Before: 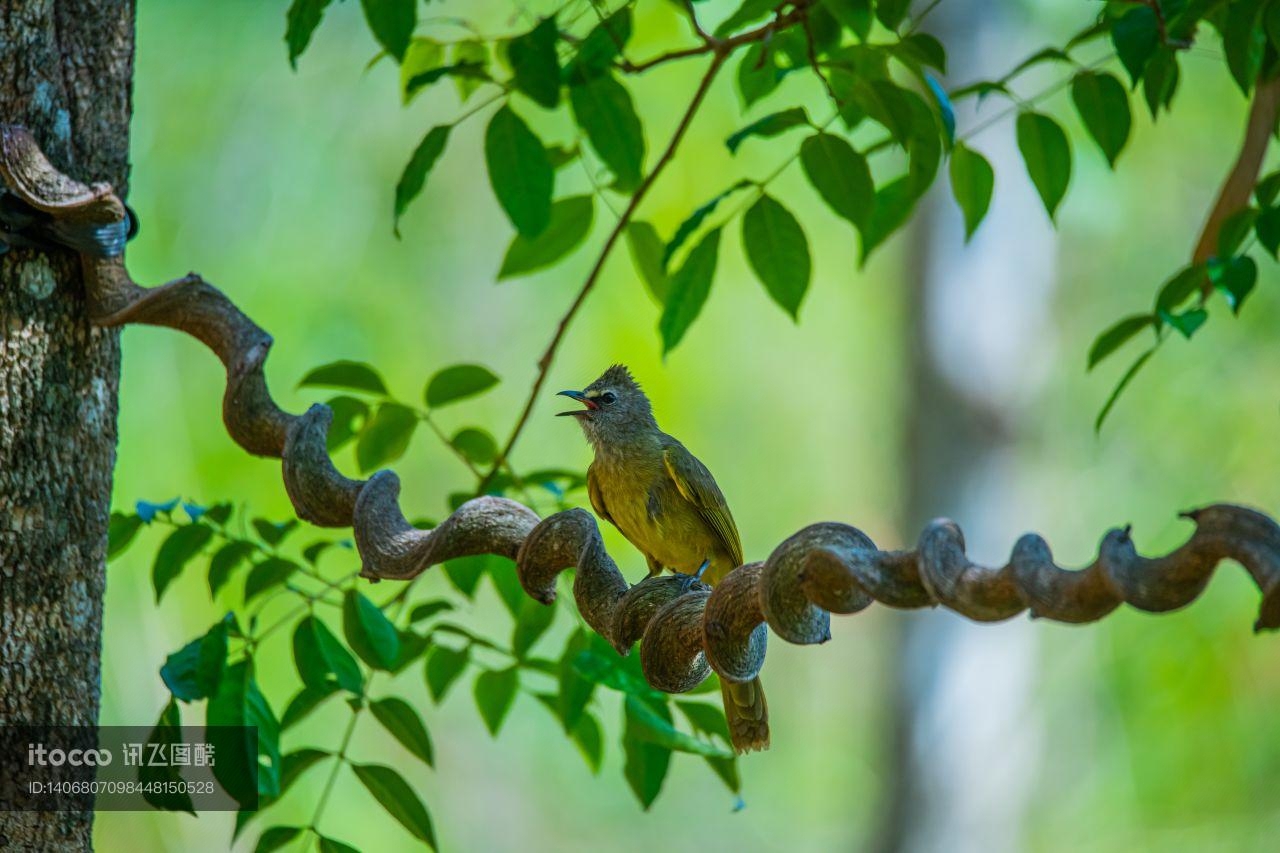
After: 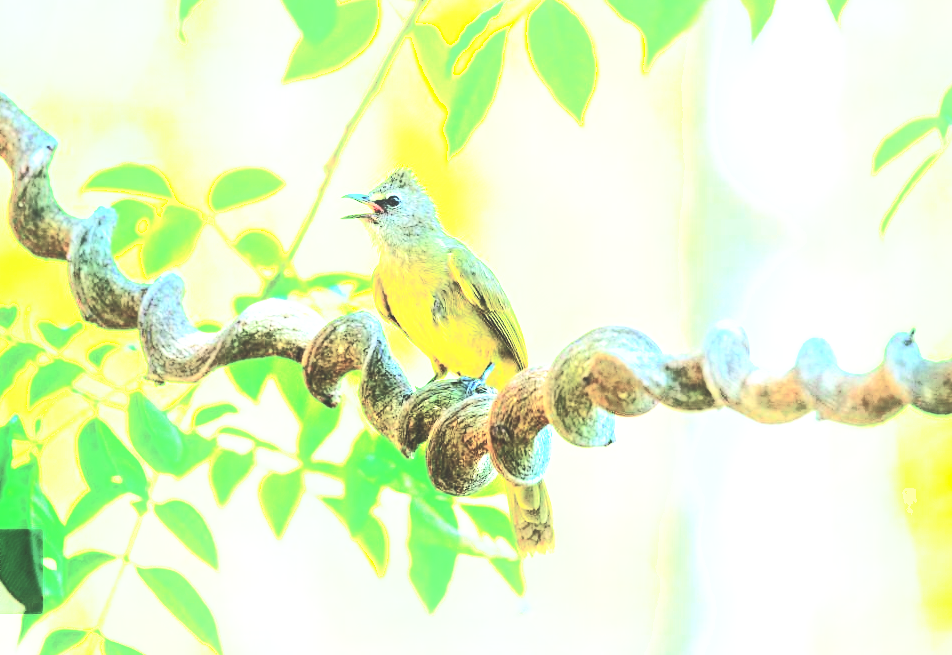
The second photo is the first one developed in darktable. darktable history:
base curve: curves: ch0 [(0, 0.036) (0.007, 0.037) (0.604, 0.887) (1, 1)], preserve colors none
crop: left 16.82%, top 23.145%, right 8.773%
contrast brightness saturation: contrast 0.391, brightness 0.112
exposure: exposure 2 EV, compensate exposure bias true, compensate highlight preservation false
shadows and highlights: shadows -23.07, highlights 45.44, soften with gaussian
contrast equalizer: octaves 7, y [[0.502, 0.505, 0.512, 0.529, 0.564, 0.588], [0.5 ×6], [0.502, 0.505, 0.512, 0.529, 0.564, 0.588], [0, 0.001, 0.001, 0.004, 0.008, 0.011], [0, 0.001, 0.001, 0.004, 0.008, 0.011]], mix -0.315
